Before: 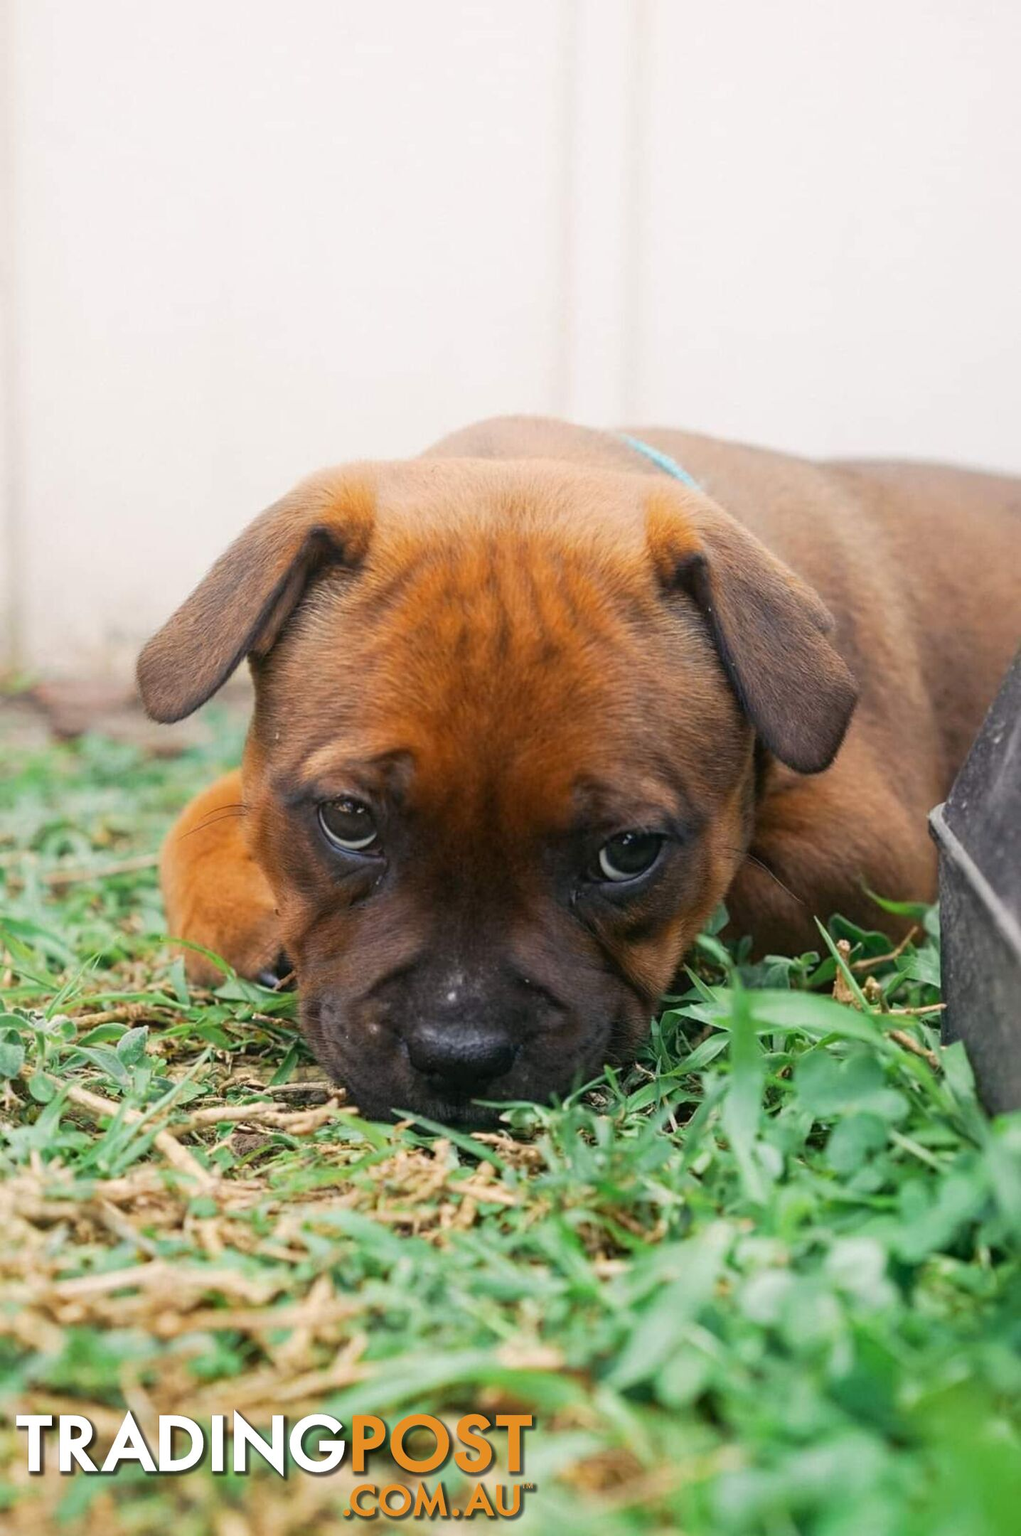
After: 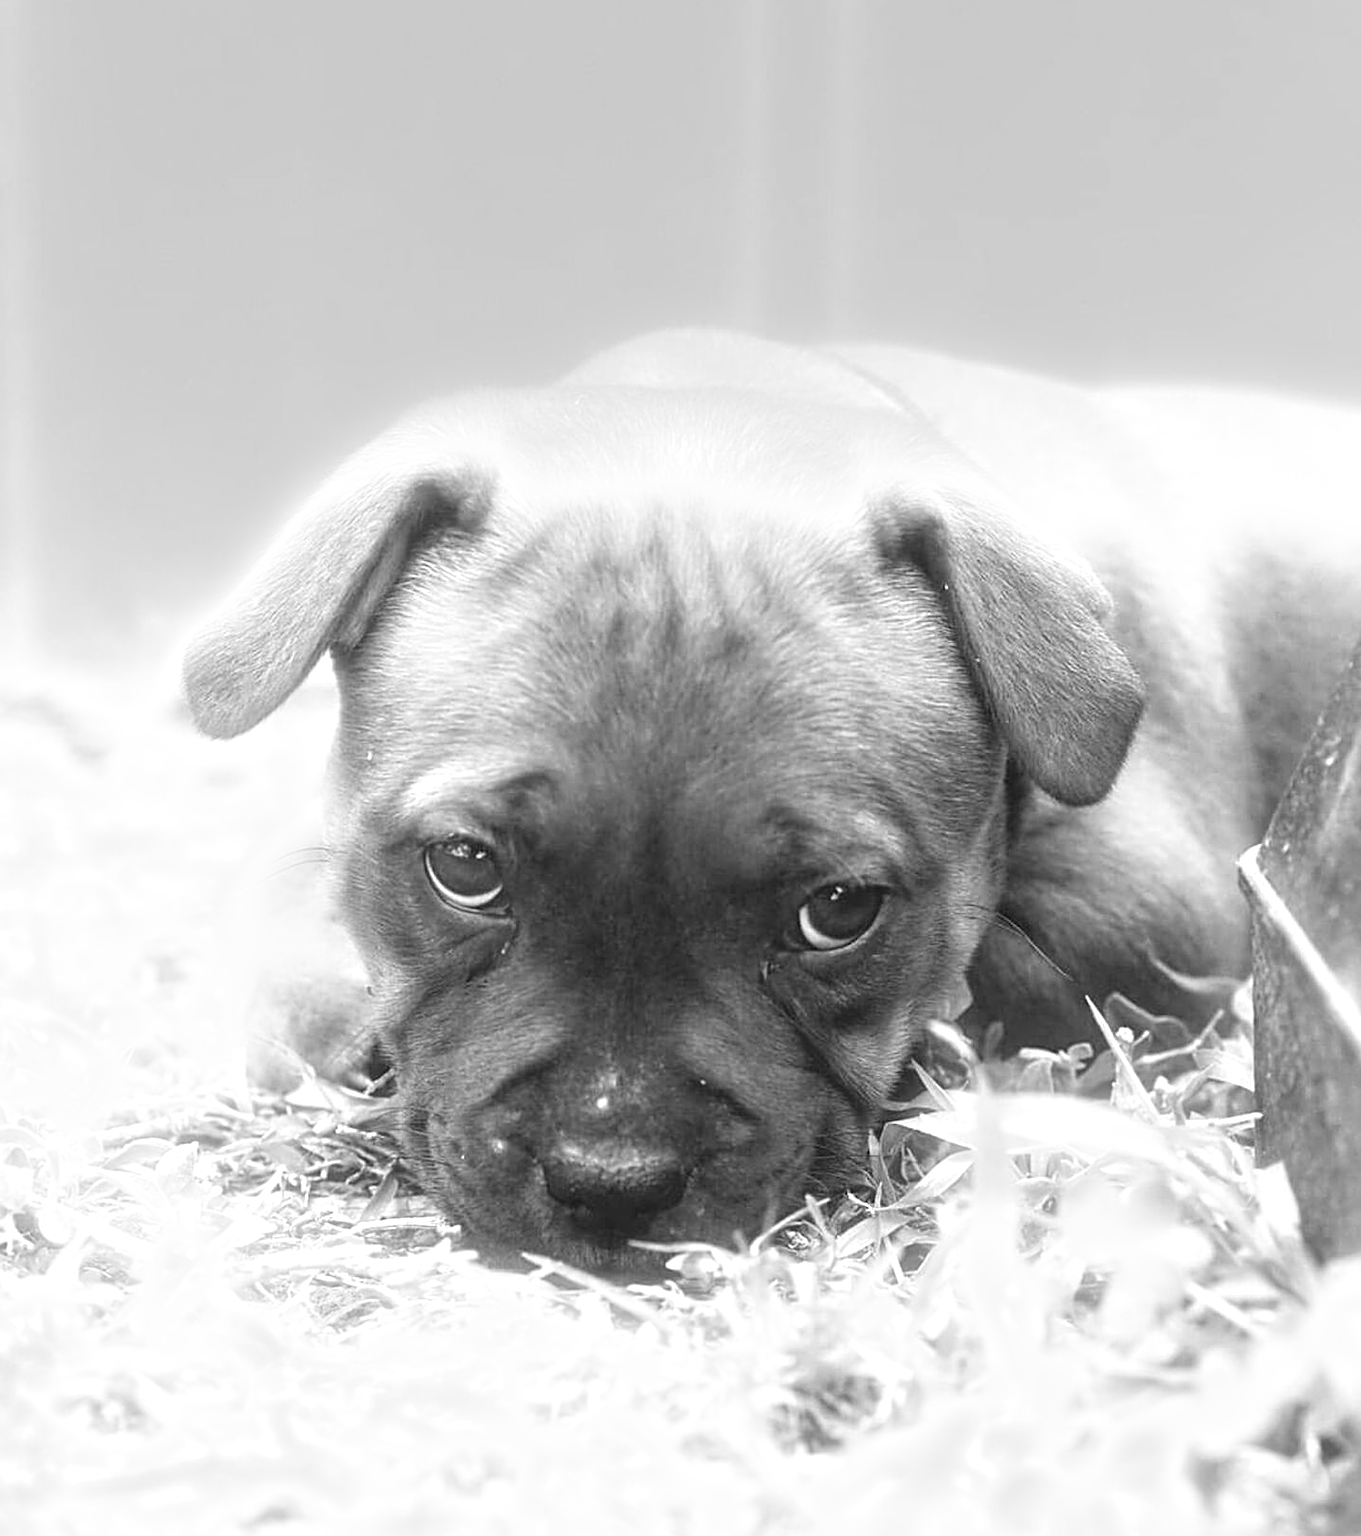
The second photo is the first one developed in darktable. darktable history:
sharpen: on, module defaults
crop: top 11.038%, bottom 13.962%
exposure: black level correction -0.002, exposure 1.35 EV, compensate highlight preservation false
bloom: size 5%, threshold 95%, strength 15%
monochrome: a 16.01, b -2.65, highlights 0.52
